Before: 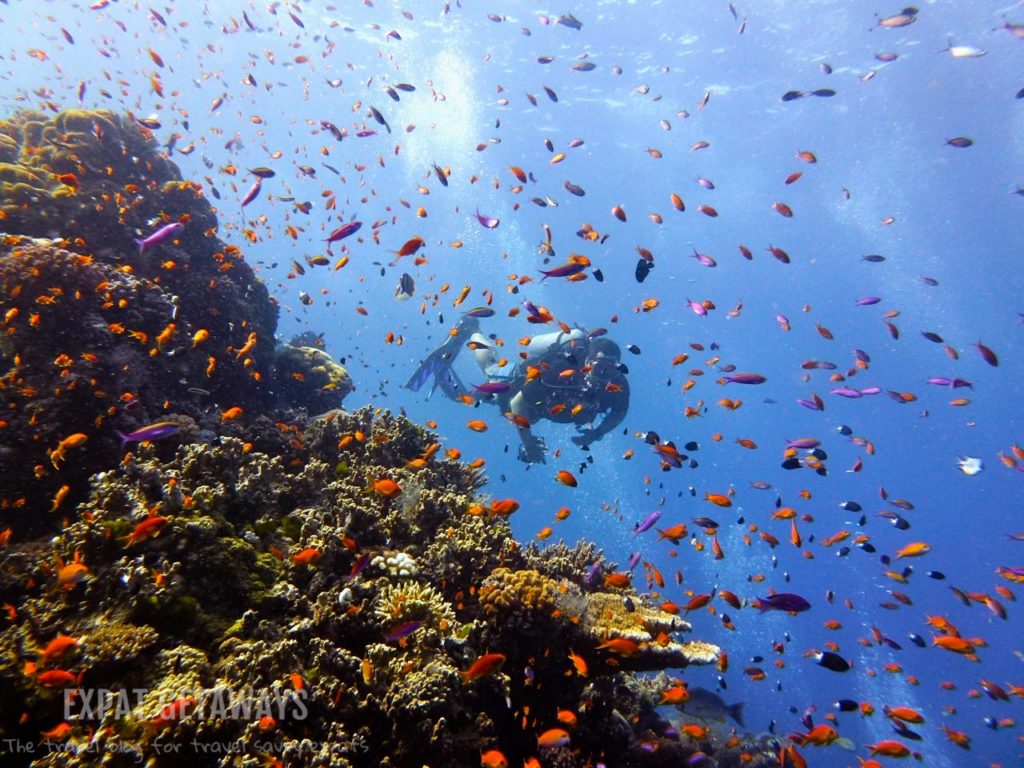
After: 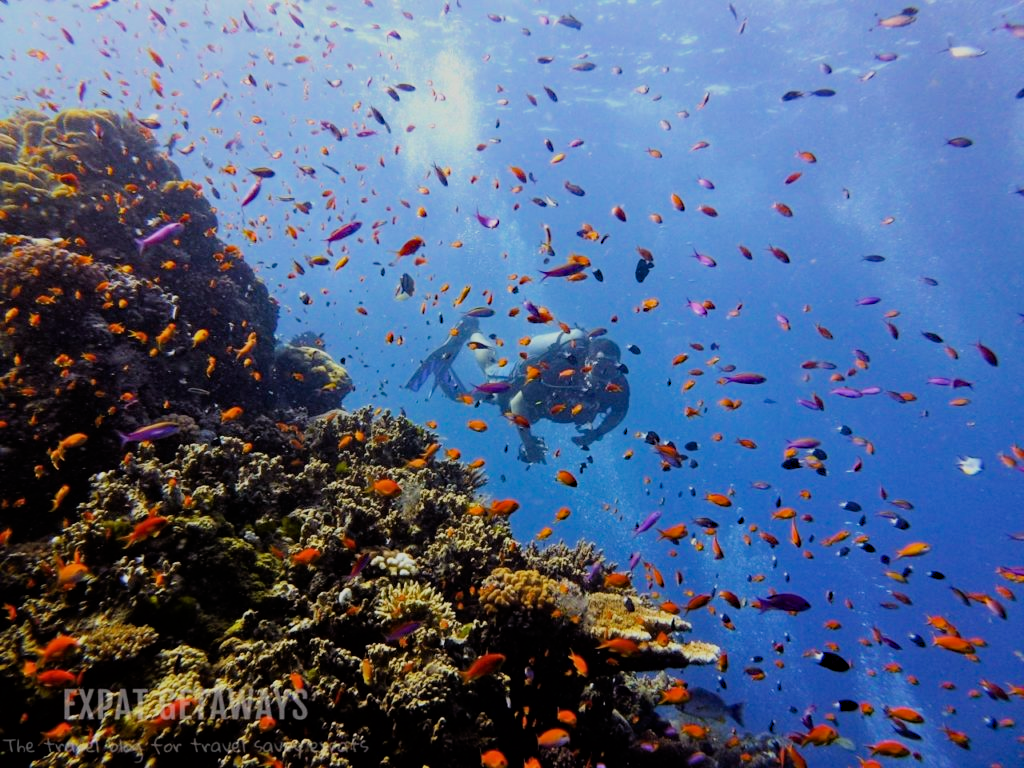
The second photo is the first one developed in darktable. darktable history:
filmic rgb: black relative exposure -7.65 EV, white relative exposure 4.56 EV, hardness 3.61, color science v6 (2022)
haze removal: strength 0.285, distance 0.253, compatibility mode true, adaptive false
